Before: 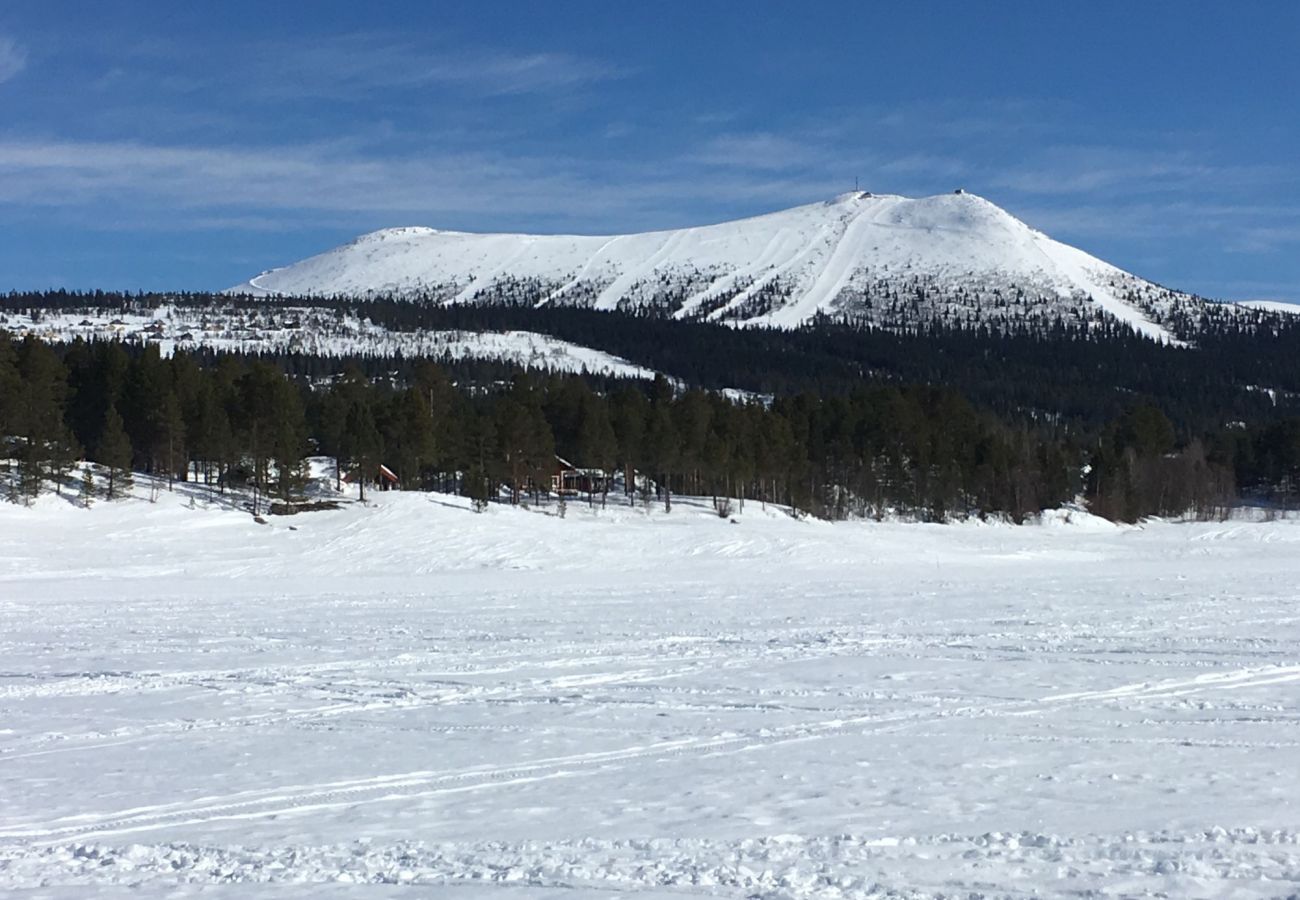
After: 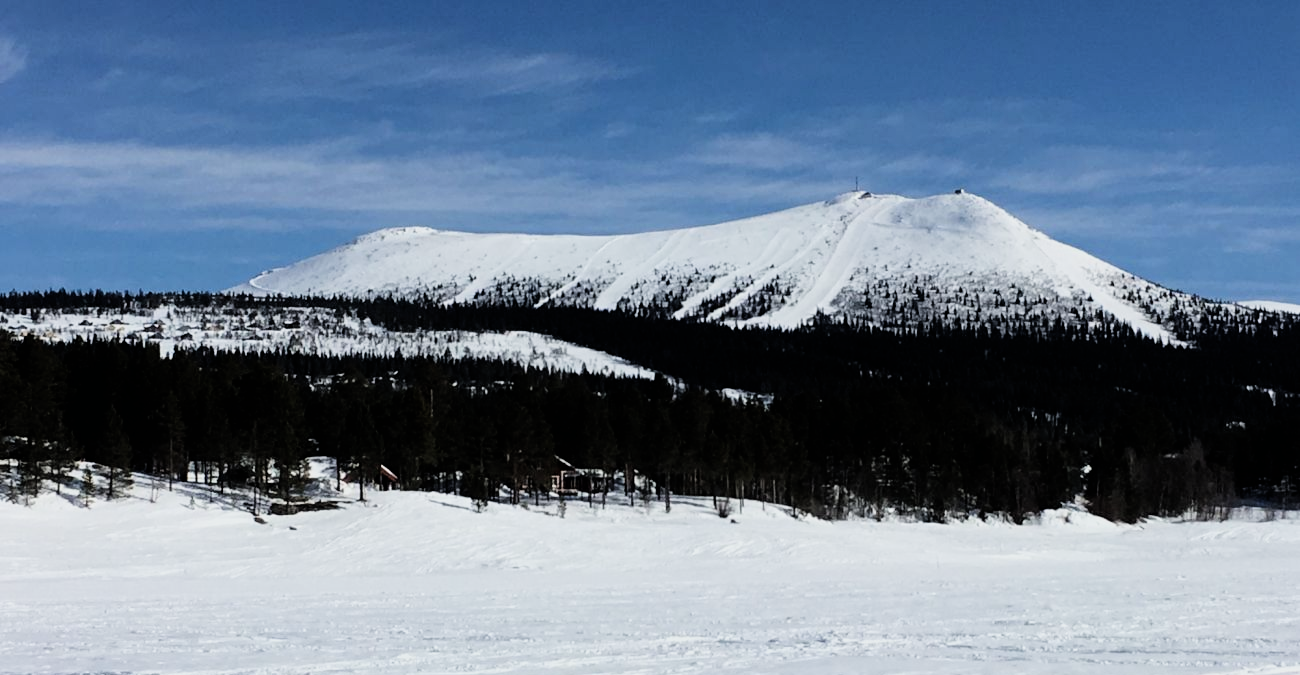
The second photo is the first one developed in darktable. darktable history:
crop: bottom 24.967%
filmic rgb: black relative exposure -5 EV, white relative exposure 3.5 EV, hardness 3.19, contrast 1.4, highlights saturation mix -30%
